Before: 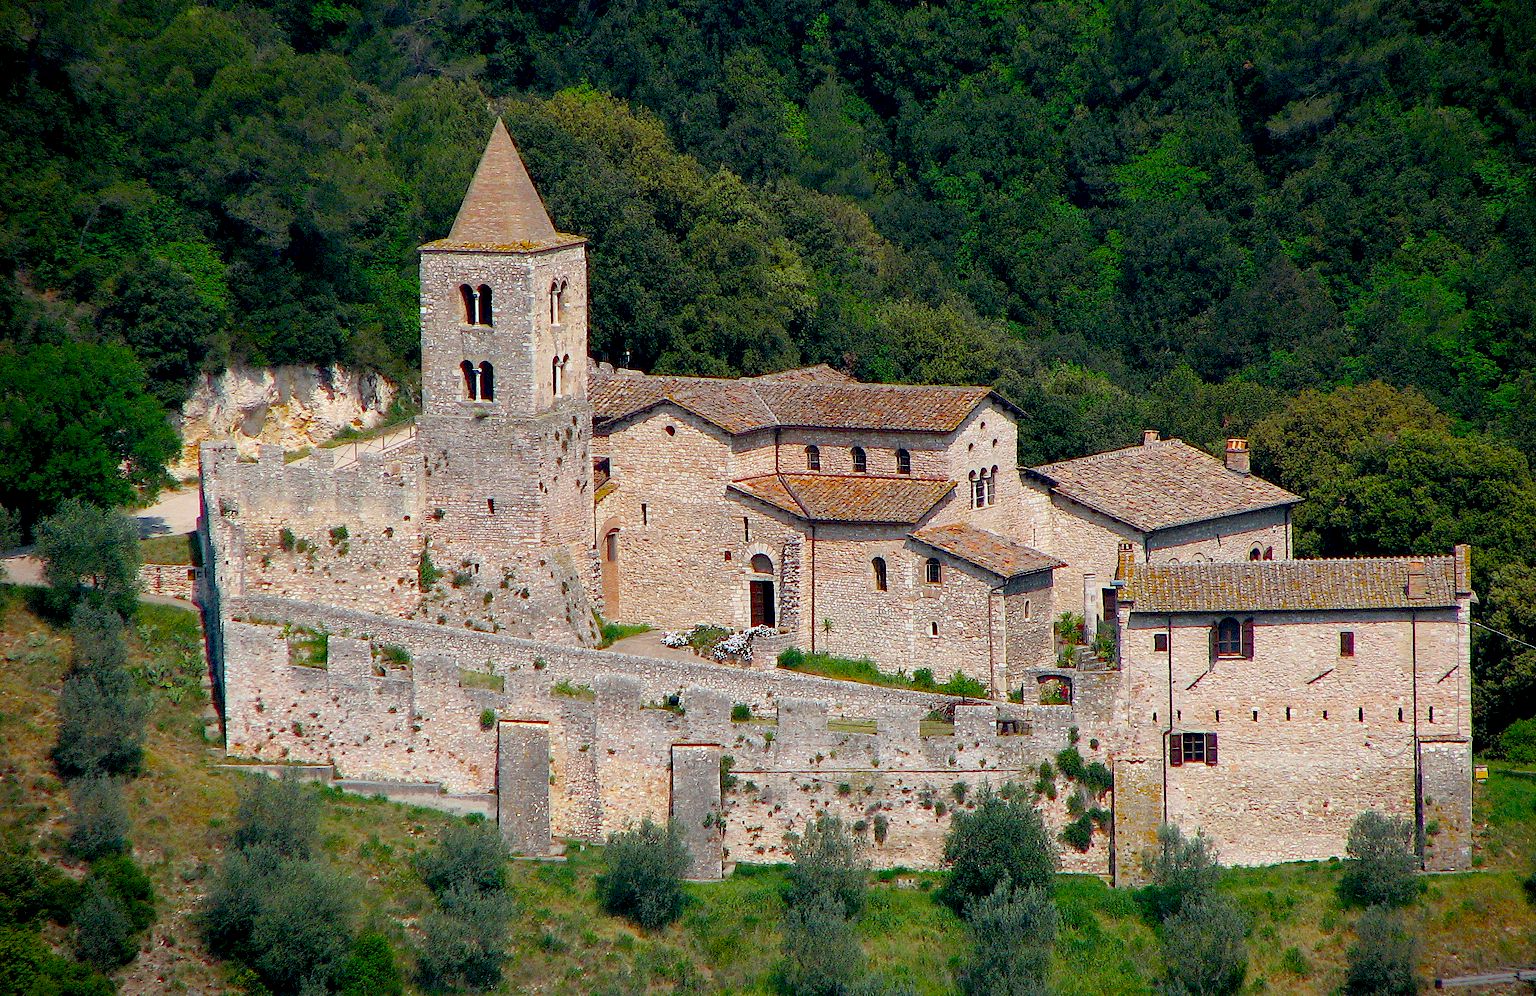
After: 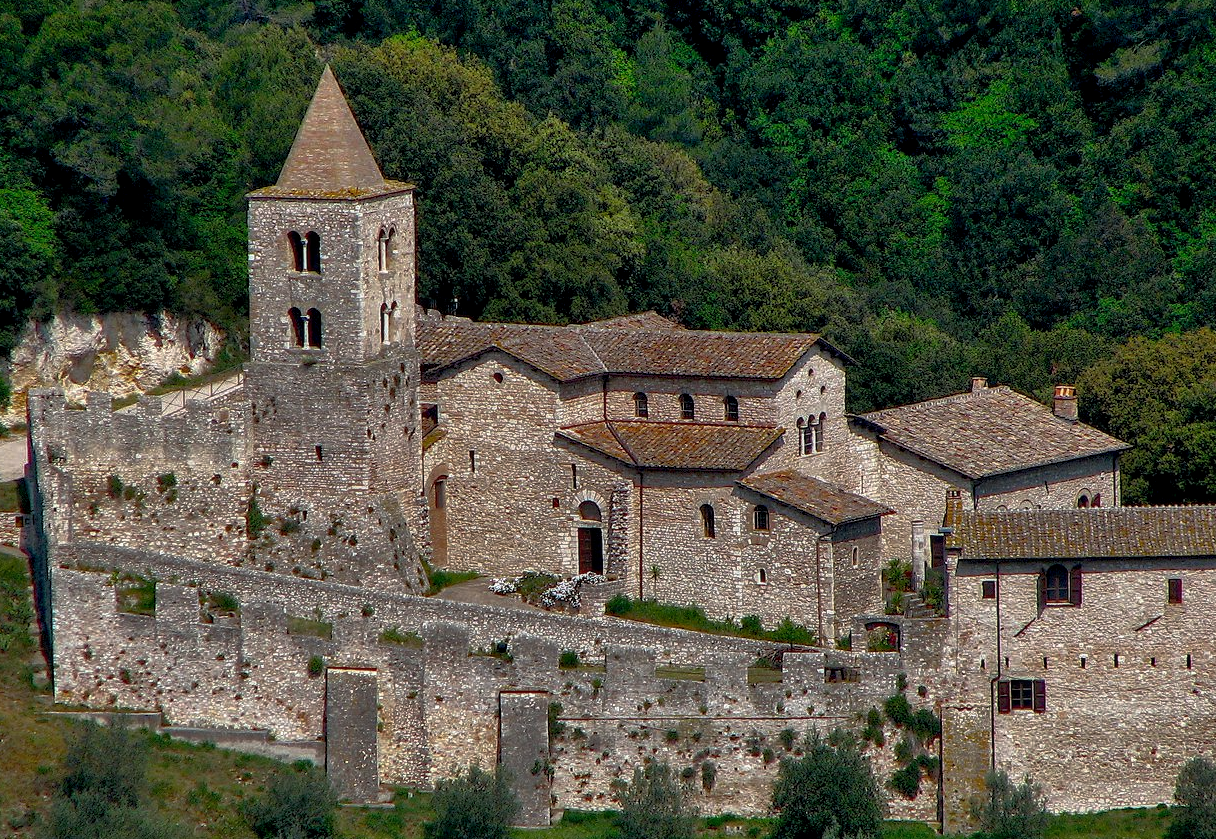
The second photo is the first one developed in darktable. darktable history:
local contrast: on, module defaults
base curve: curves: ch0 [(0, 0) (0.564, 0.291) (0.802, 0.731) (1, 1)]
crop: left 11.225%, top 5.381%, right 9.565%, bottom 10.314%
shadows and highlights: low approximation 0.01, soften with gaussian
